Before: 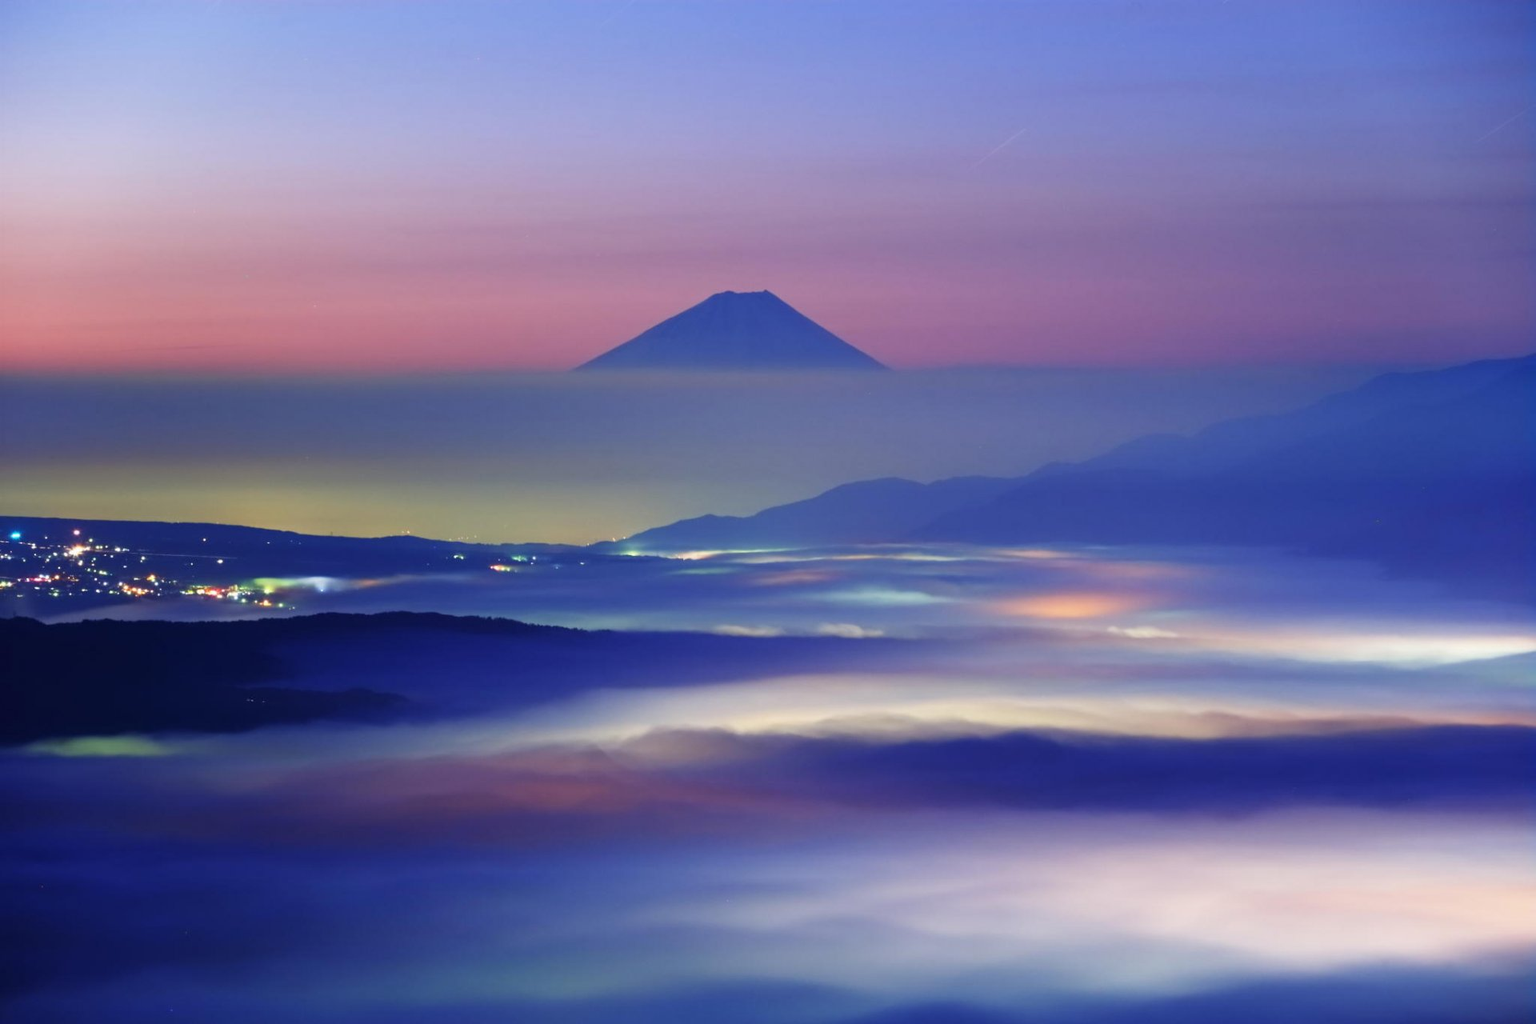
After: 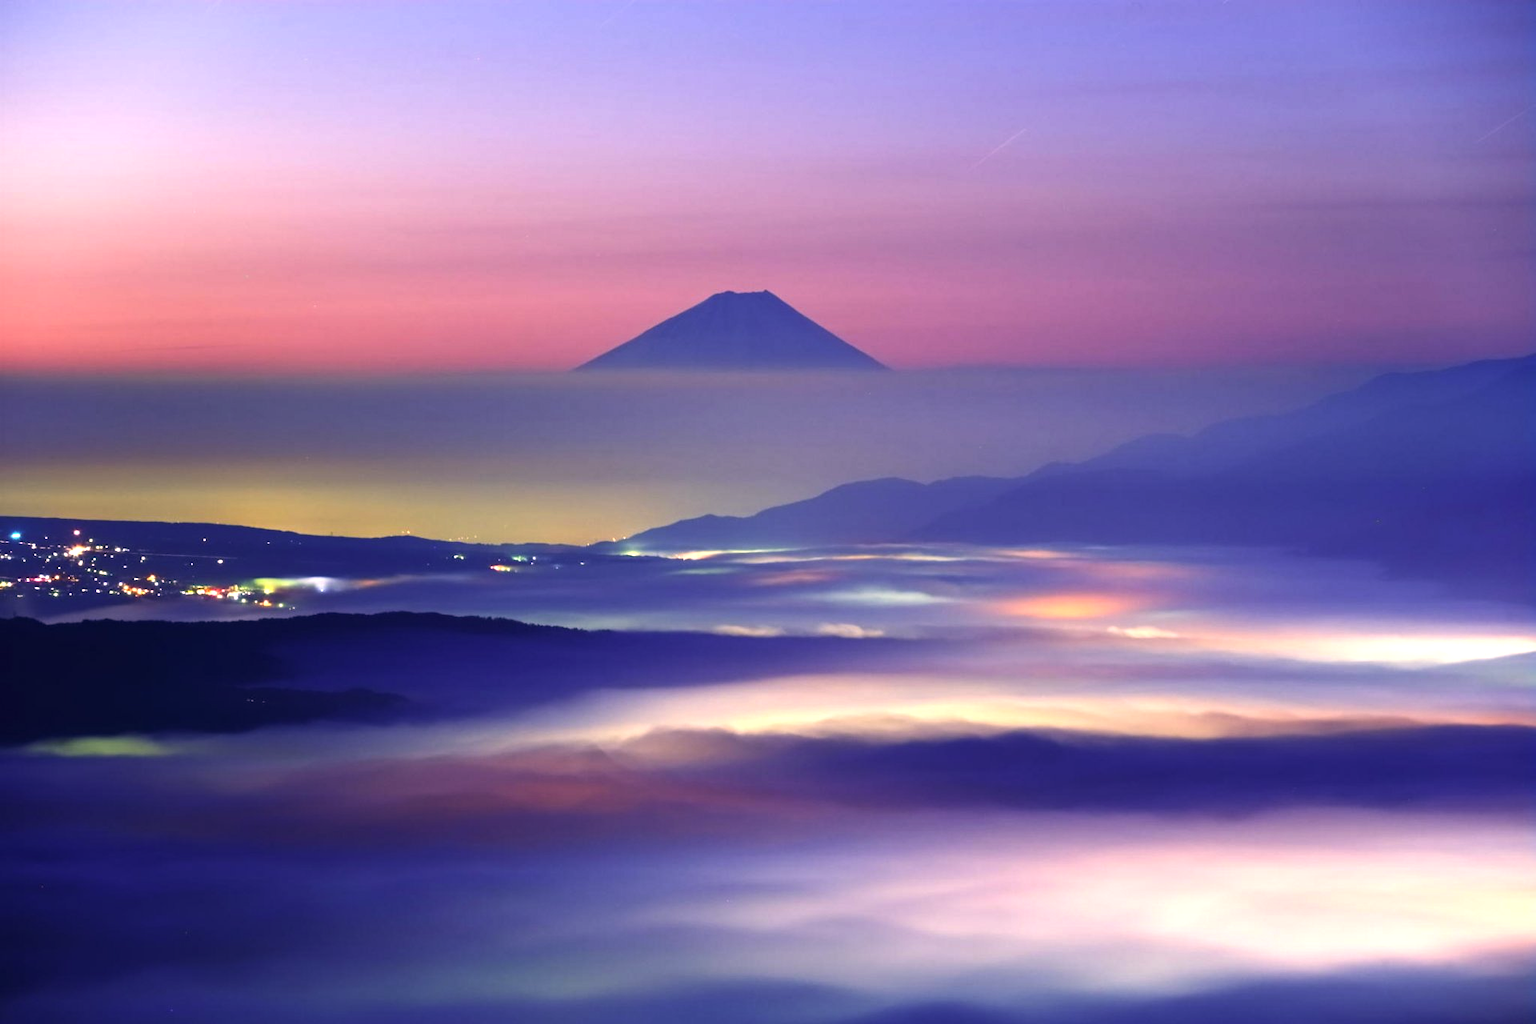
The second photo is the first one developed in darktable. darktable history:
color correction: highlights a* 12.08, highlights b* 11.5
color balance rgb: power › hue 328.22°, perceptual saturation grading › global saturation -0.107%, perceptual brilliance grading › global brilliance -5.187%, perceptual brilliance grading › highlights 24.214%, perceptual brilliance grading › mid-tones 7.233%, perceptual brilliance grading › shadows -4.513%, global vibrance 20%
